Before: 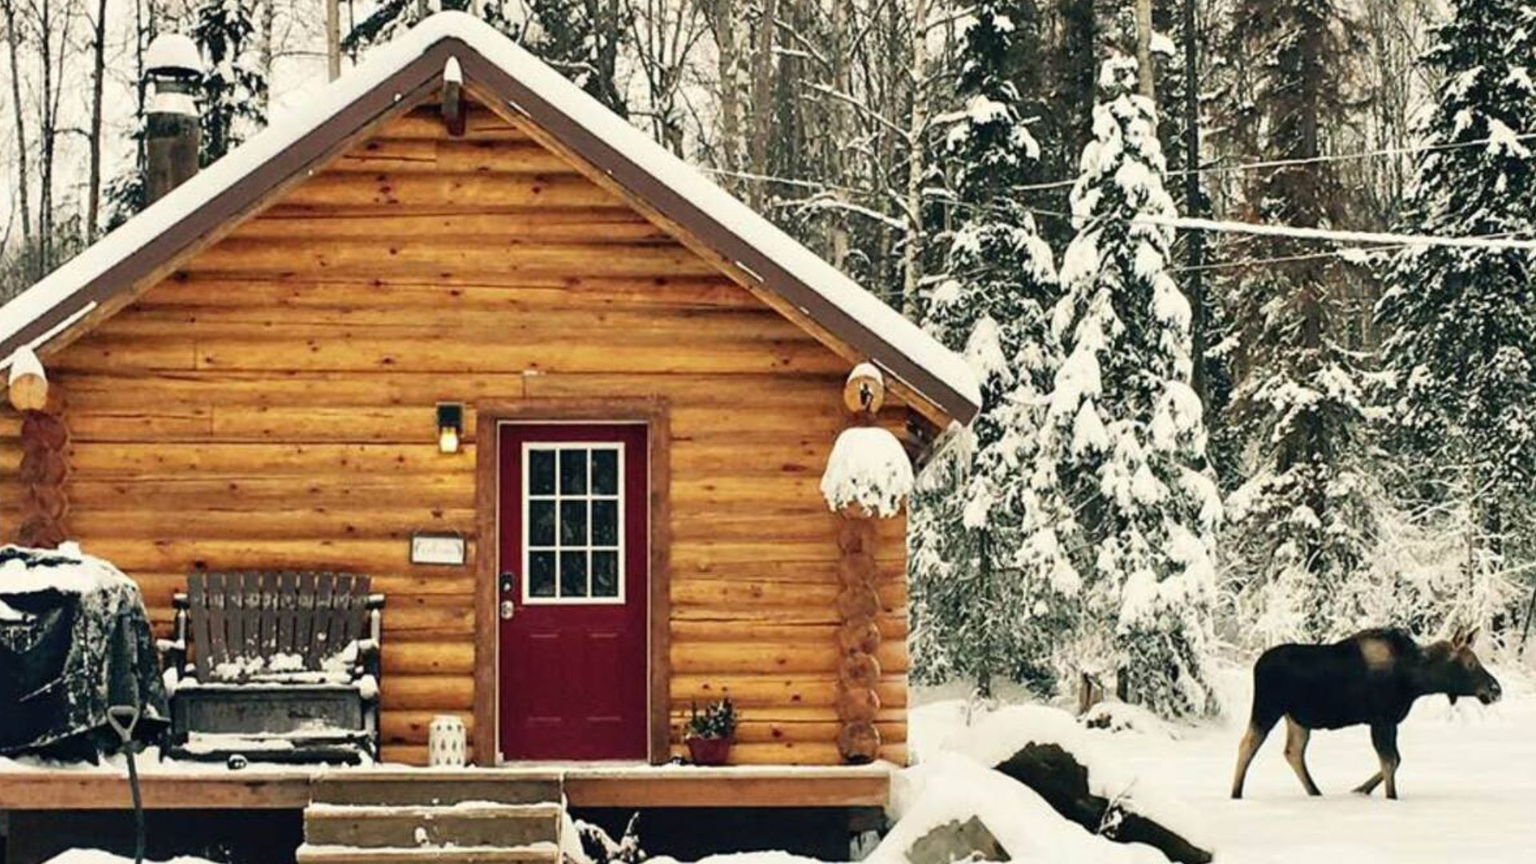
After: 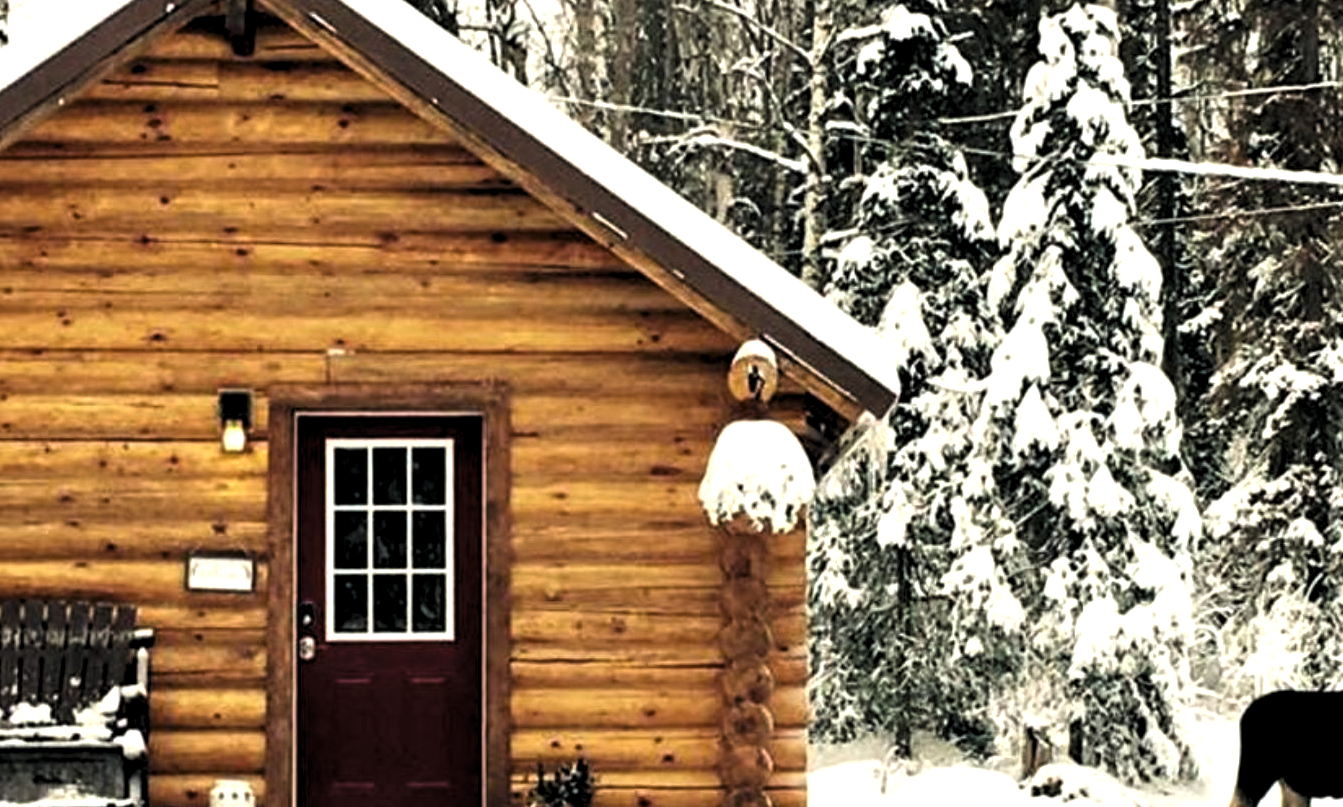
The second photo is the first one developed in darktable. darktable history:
levels: levels [0.129, 0.519, 0.867]
crop and rotate: left 17.046%, top 10.659%, right 12.989%, bottom 14.553%
